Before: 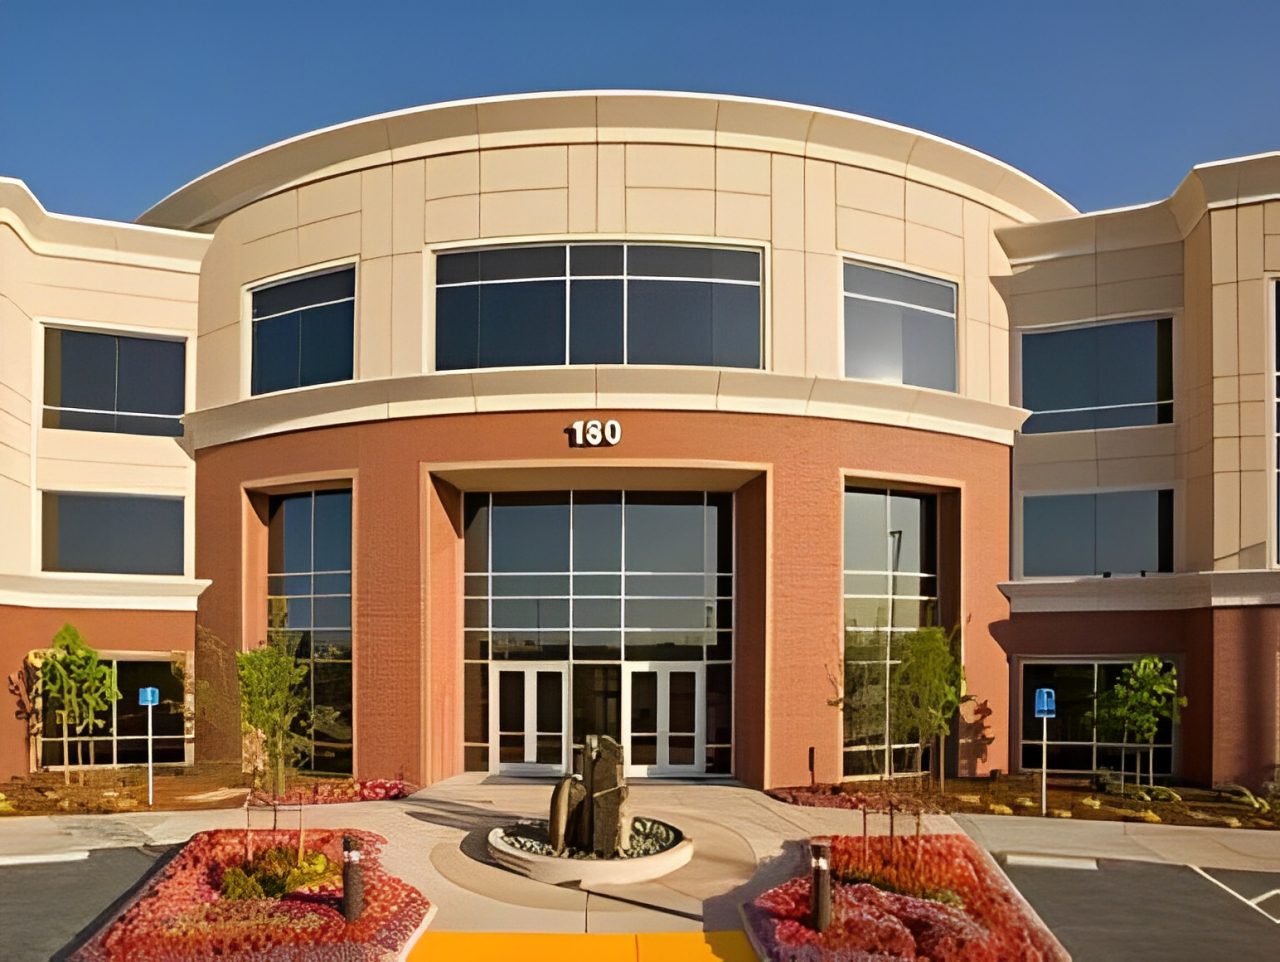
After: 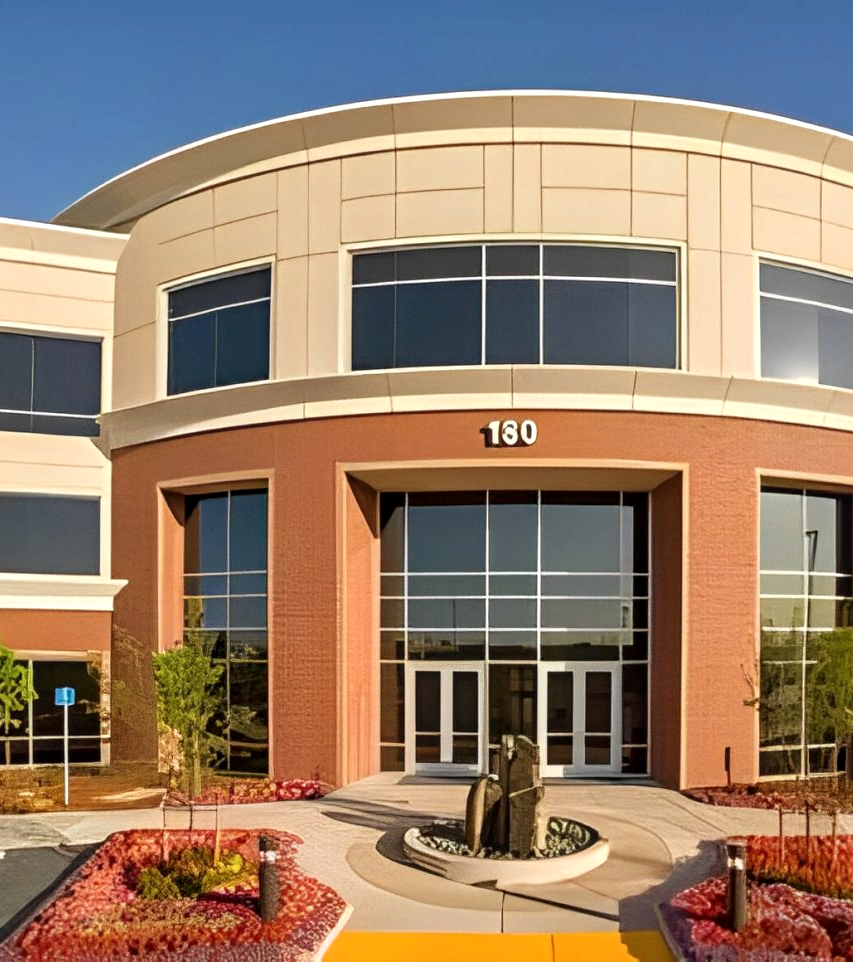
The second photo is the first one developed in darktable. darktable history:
exposure: exposure 0.127 EV, compensate highlight preservation false
crop and rotate: left 6.617%, right 26.717%
local contrast: on, module defaults
